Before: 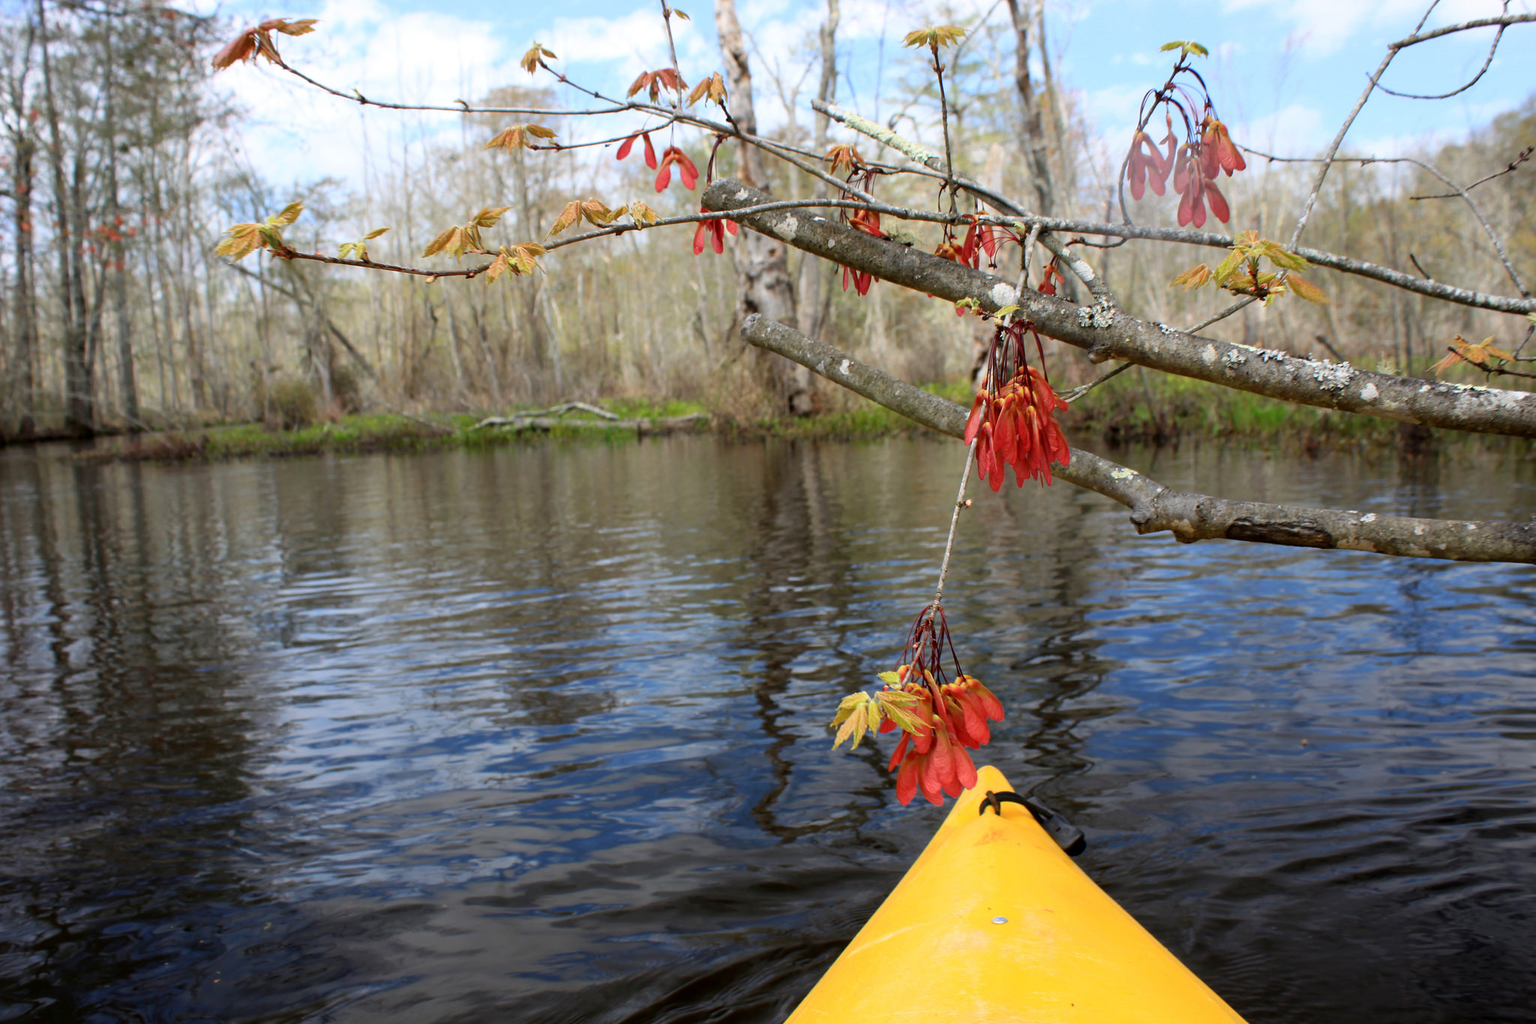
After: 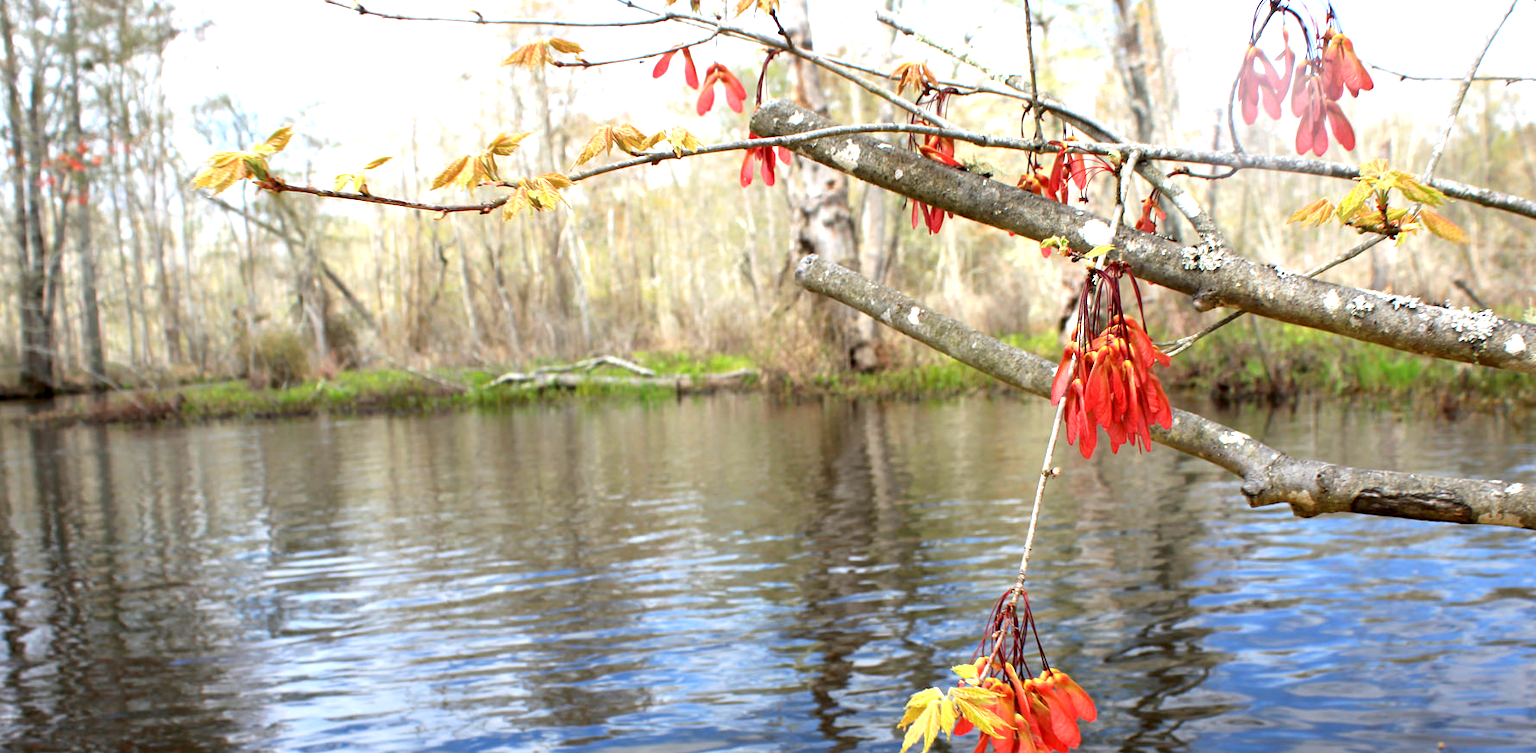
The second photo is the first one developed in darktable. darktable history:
crop: left 3.097%, top 8.953%, right 9.613%, bottom 26.735%
exposure: black level correction 0.001, exposure 1.12 EV, compensate highlight preservation false
